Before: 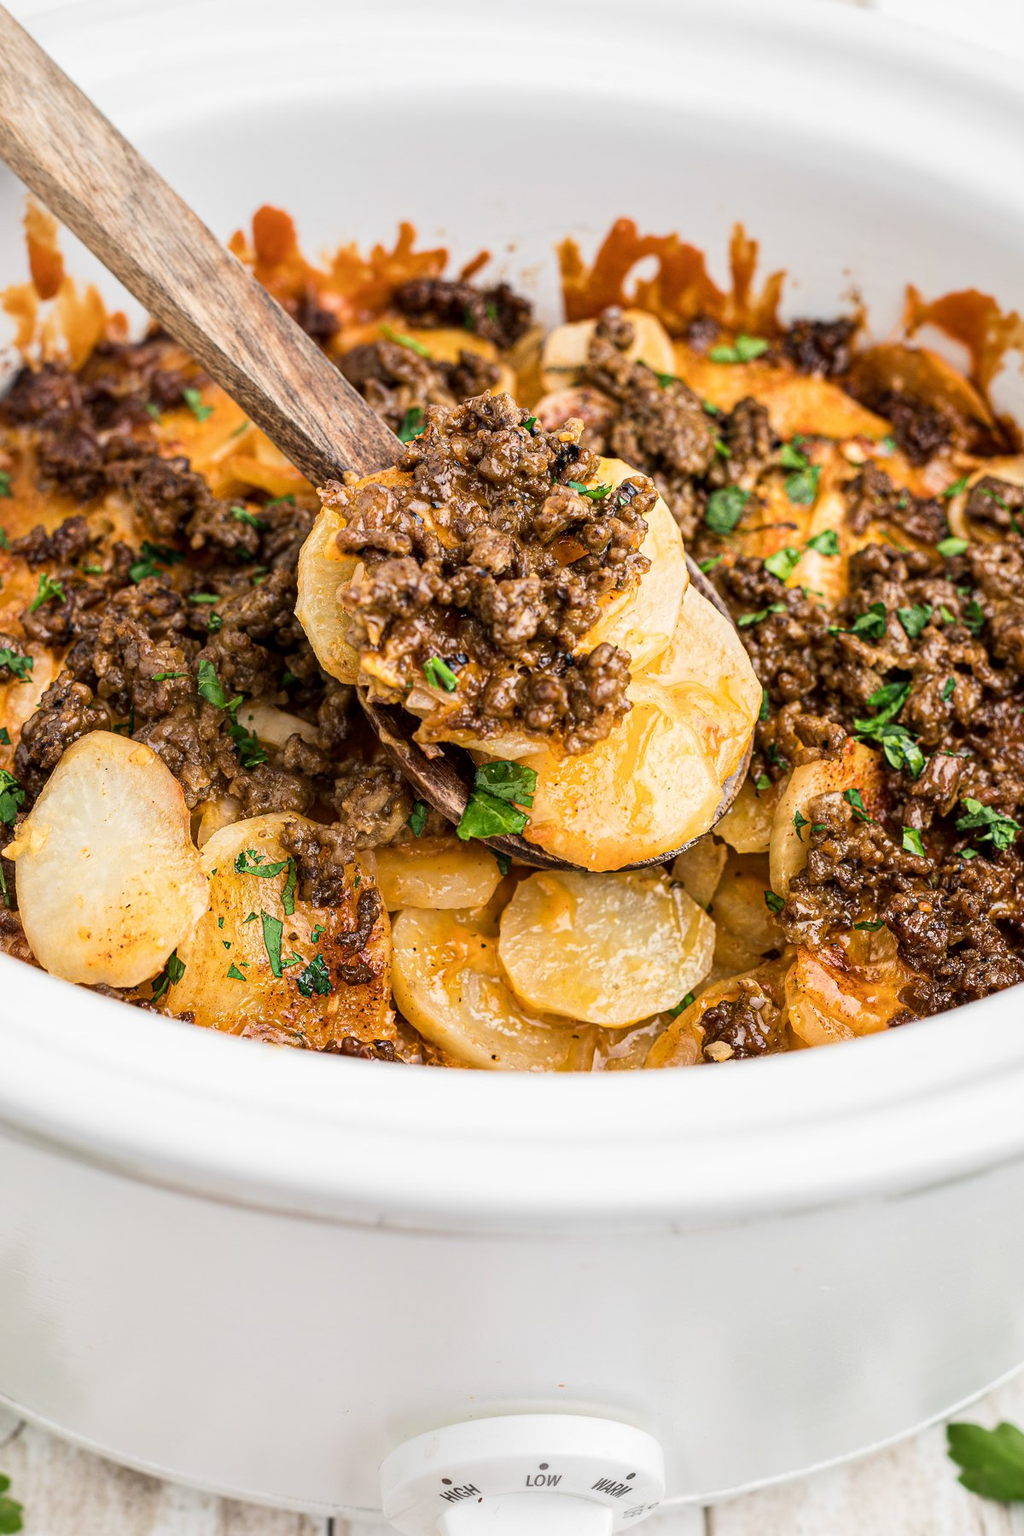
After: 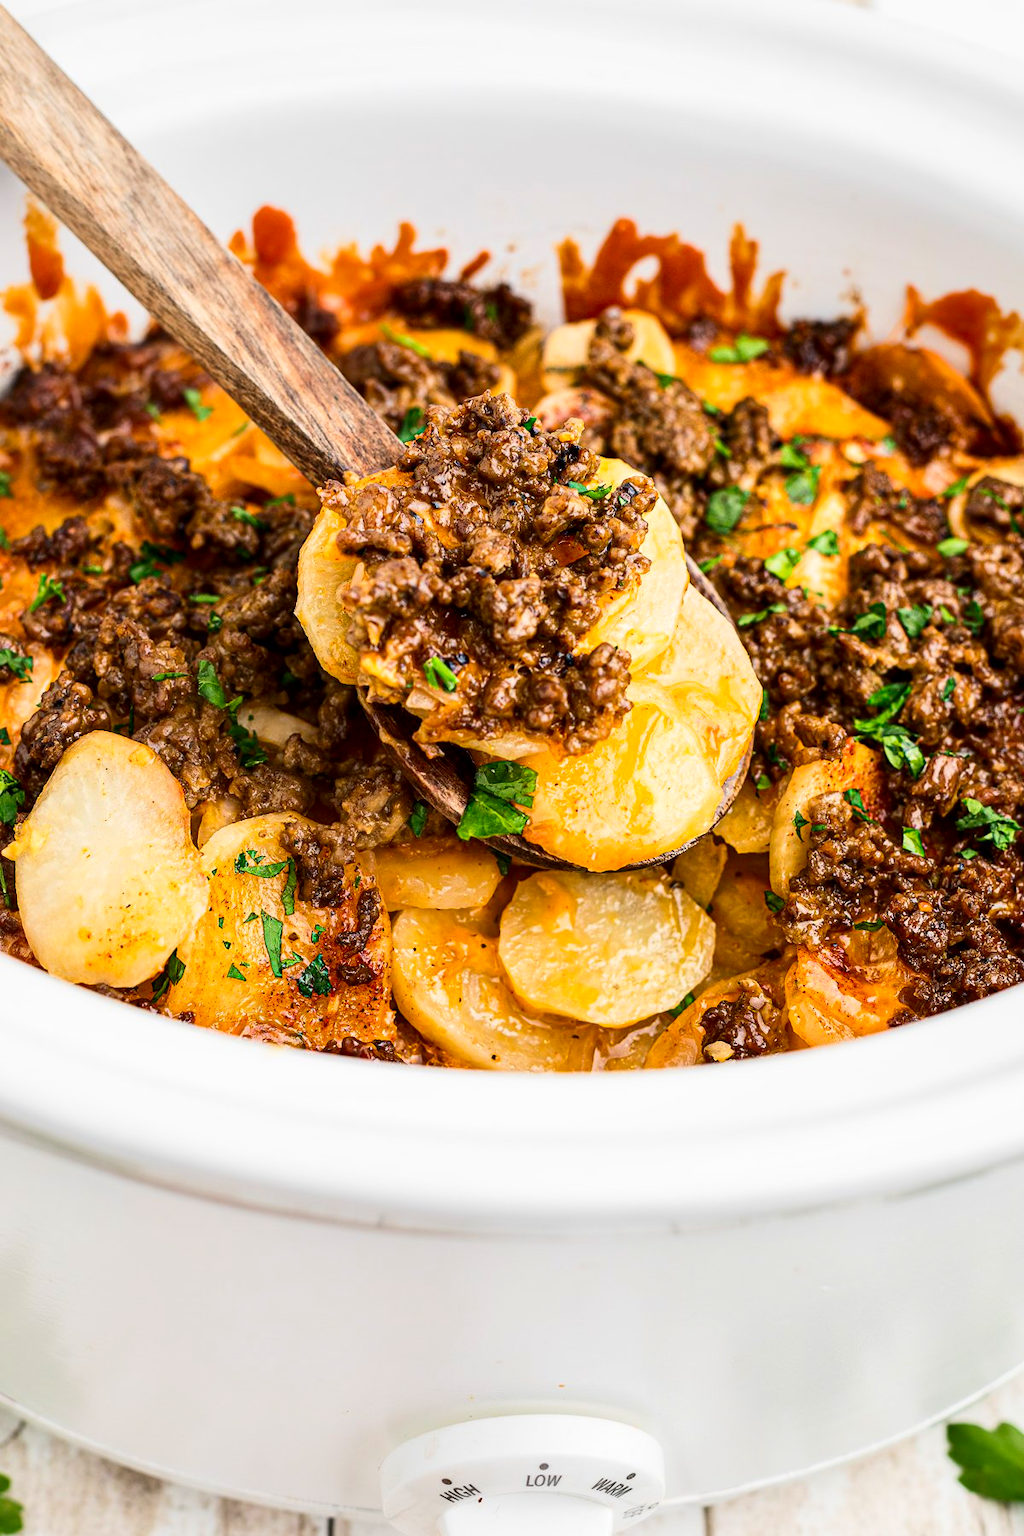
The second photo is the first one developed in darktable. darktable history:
contrast equalizer: octaves 7, y [[0.518, 0.517, 0.501, 0.5, 0.5, 0.5], [0.5 ×6], [0.5 ×6], [0 ×6], [0 ×6]]
contrast brightness saturation: contrast 0.158, saturation 0.333
